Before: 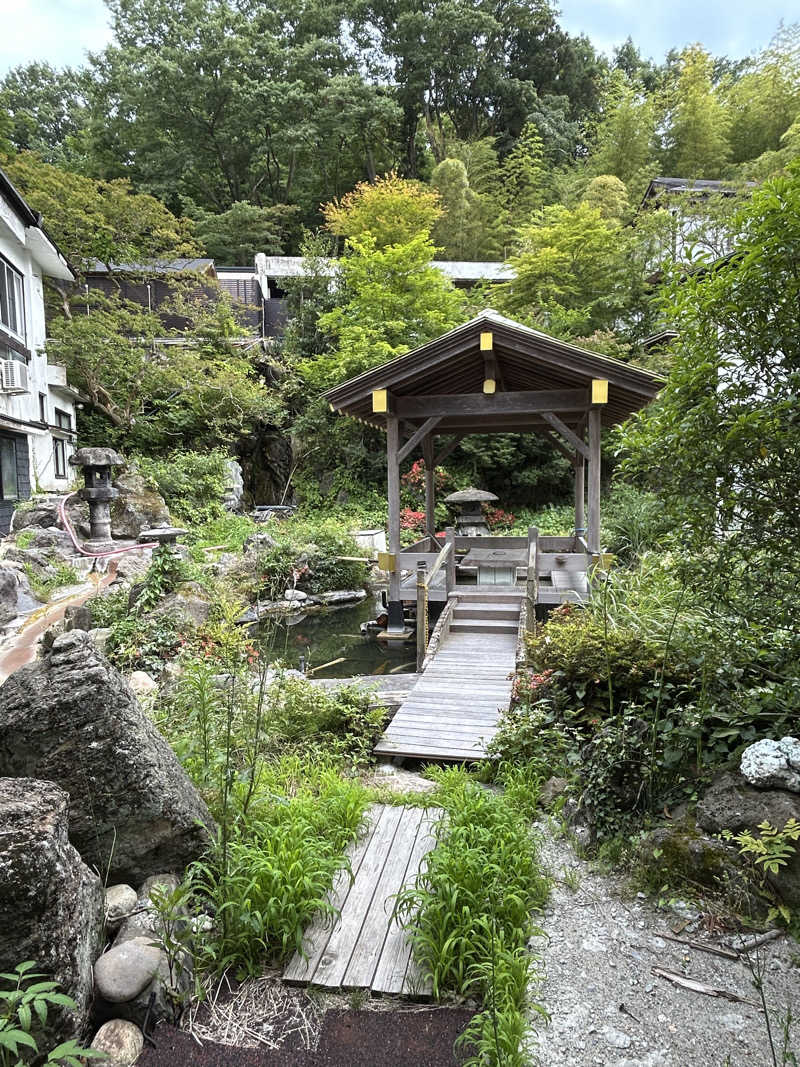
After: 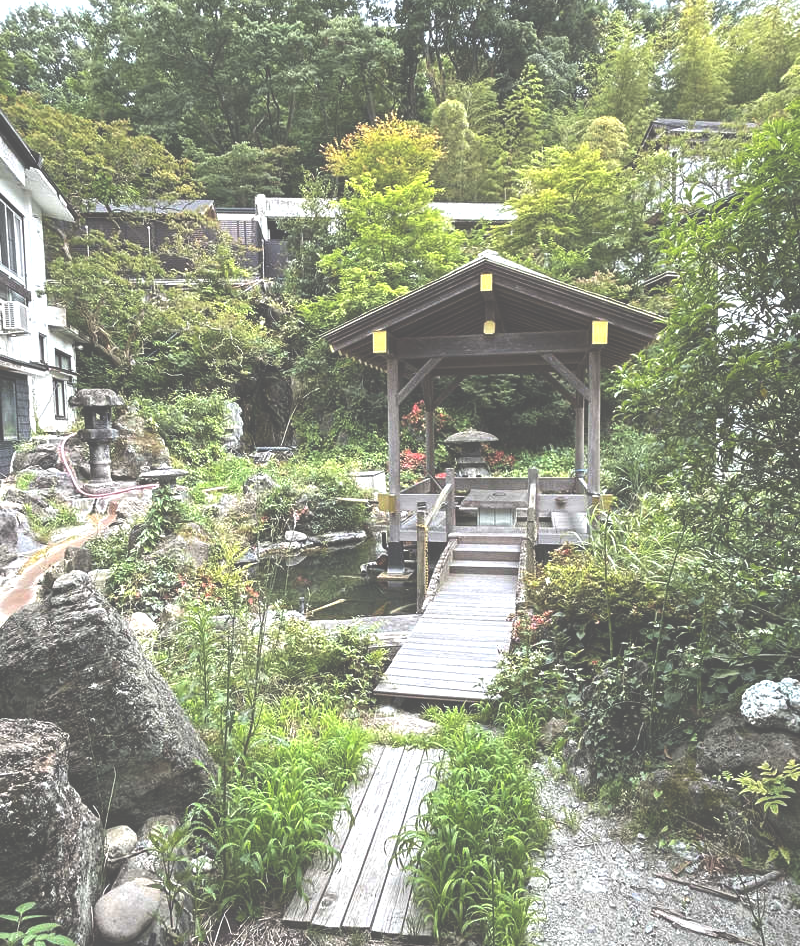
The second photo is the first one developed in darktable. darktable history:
crop and rotate: top 5.535%, bottom 5.712%
base curve: curves: ch0 [(0, 0) (0.303, 0.277) (1, 1)], preserve colors none
exposure: black level correction -0.071, exposure 0.501 EV, compensate highlight preservation false
